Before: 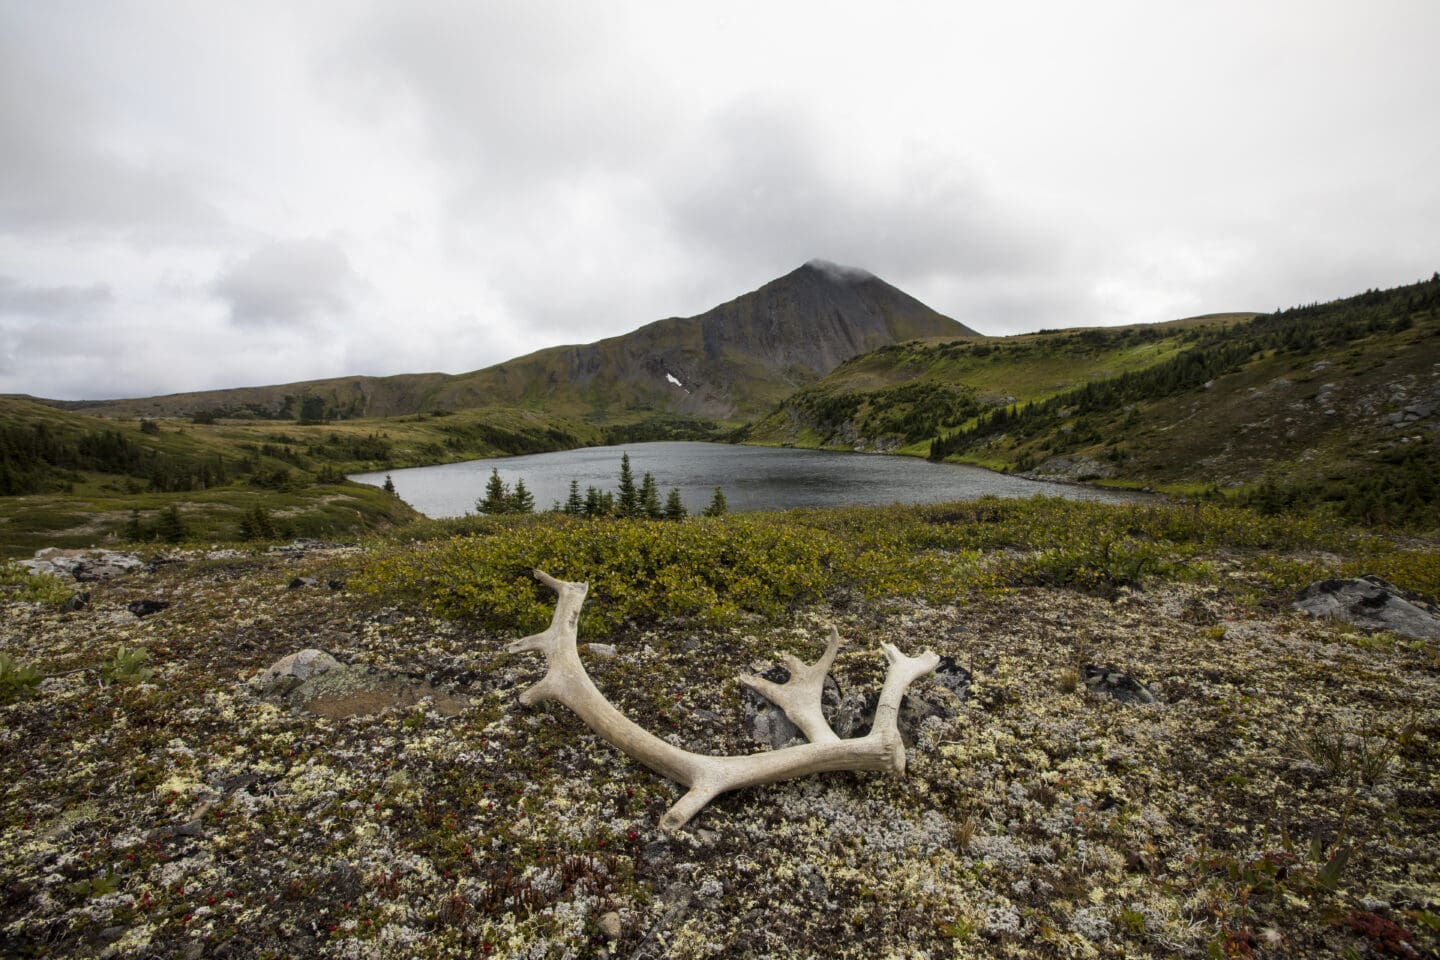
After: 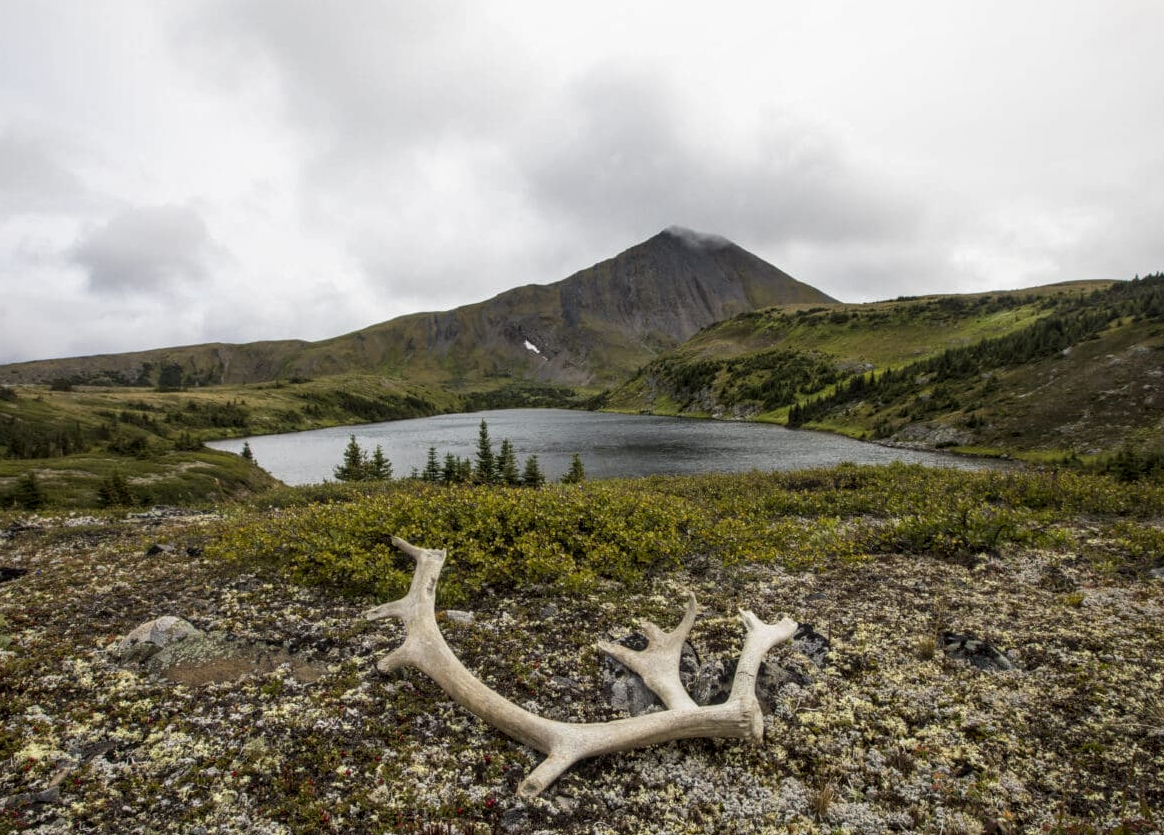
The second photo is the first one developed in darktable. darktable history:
crop: left 9.929%, top 3.475%, right 9.188%, bottom 9.529%
local contrast: on, module defaults
